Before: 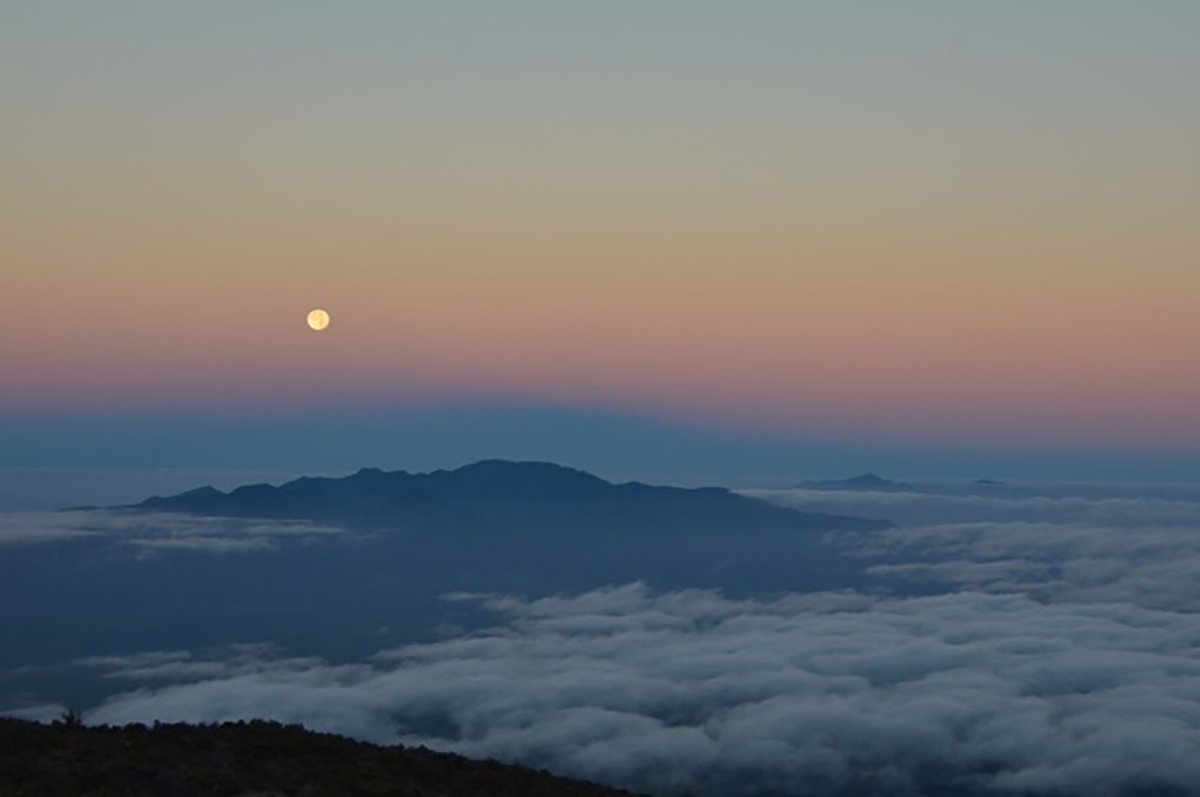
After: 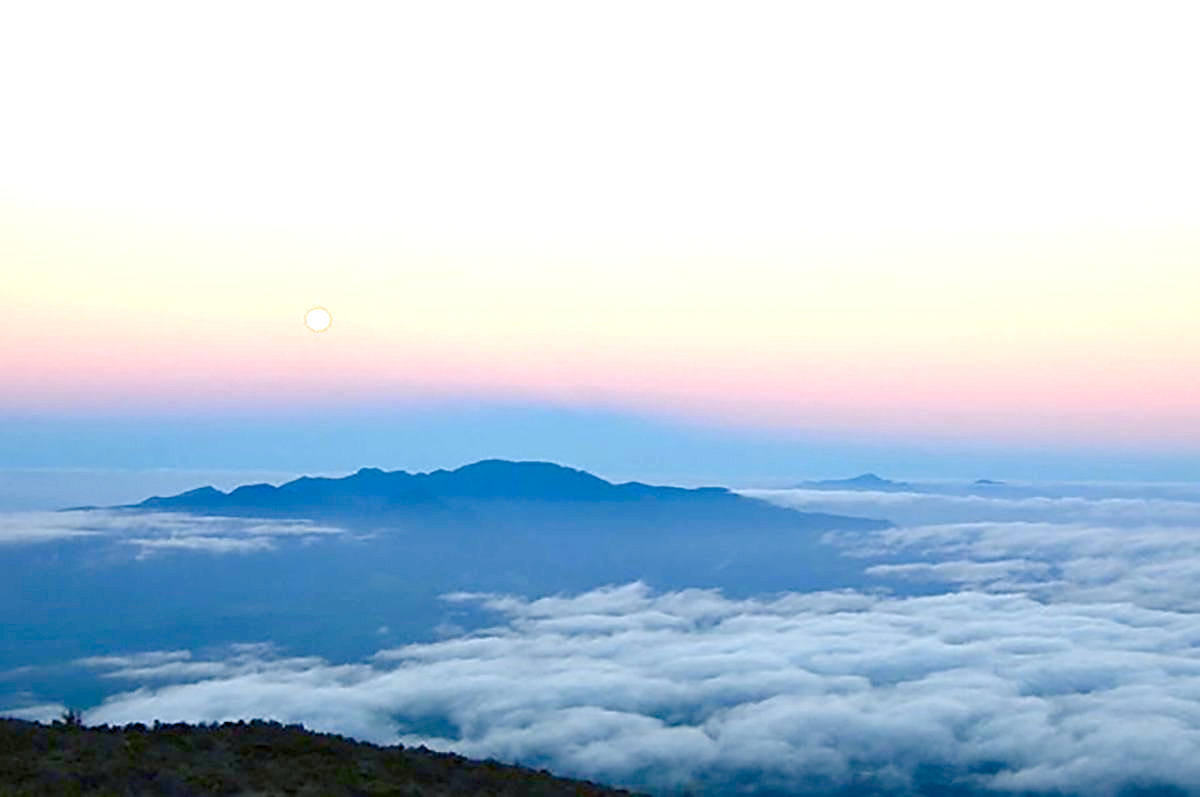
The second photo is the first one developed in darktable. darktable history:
exposure: exposure 2.029 EV, compensate exposure bias true, compensate highlight preservation false
contrast brightness saturation: contrast 0.042, saturation 0.16
sharpen: on, module defaults
color balance rgb: shadows lift › chroma 2.05%, shadows lift › hue 216.37°, global offset › luminance -0.881%, perceptual saturation grading › global saturation 20%, perceptual saturation grading › highlights -50.295%, perceptual saturation grading › shadows 30.479%
